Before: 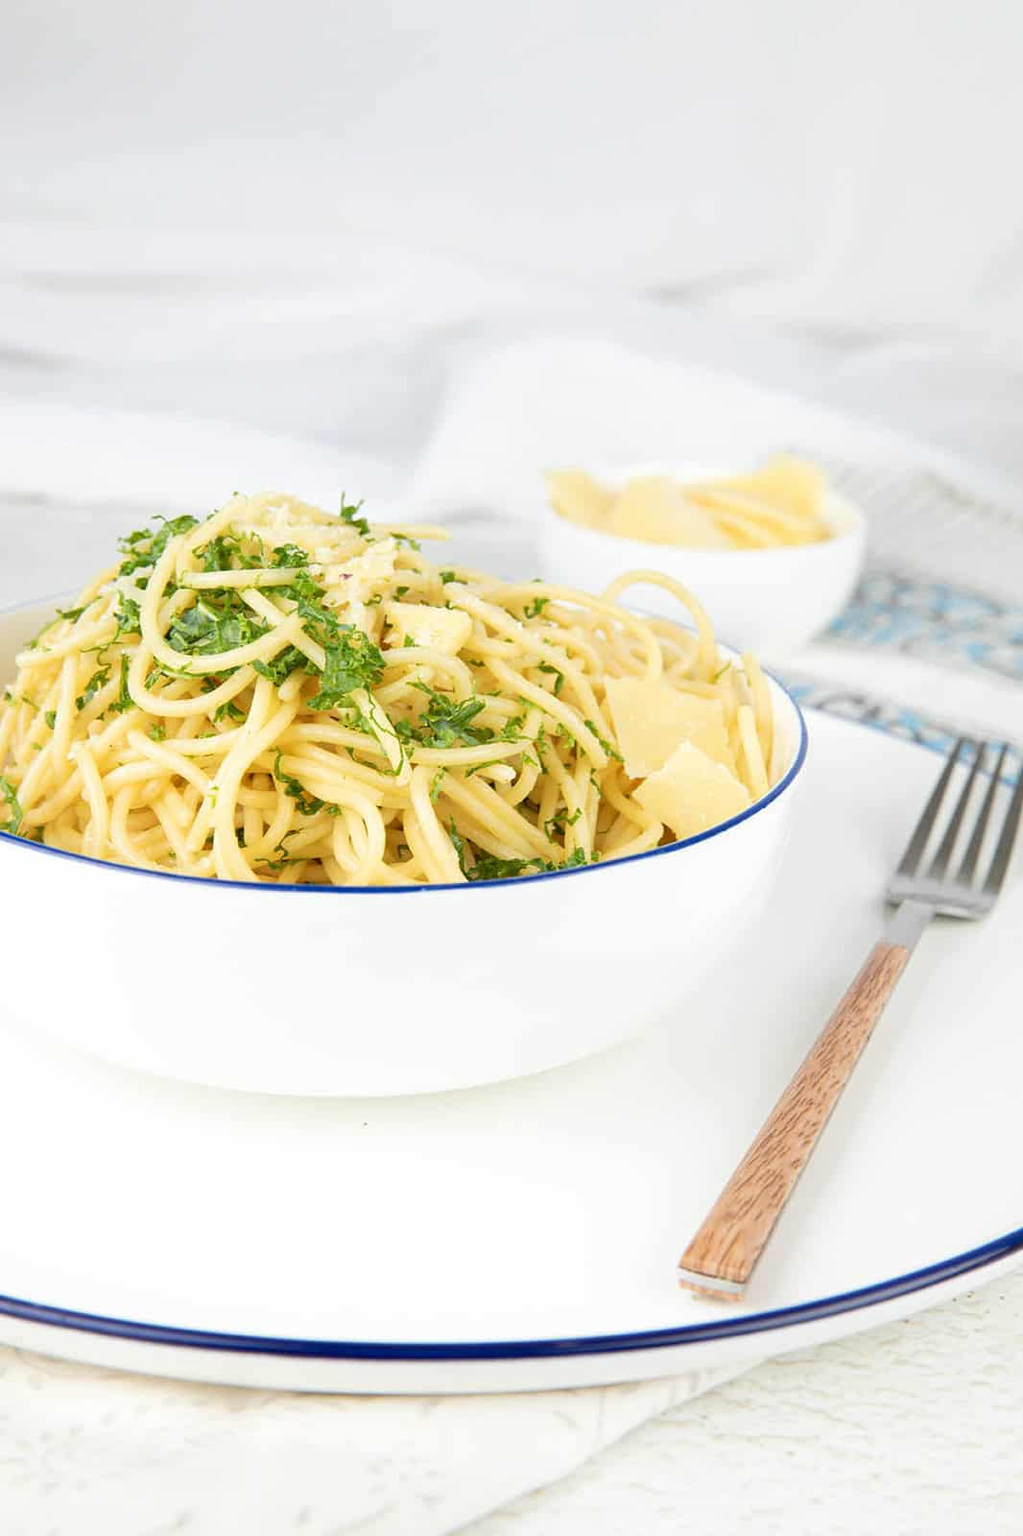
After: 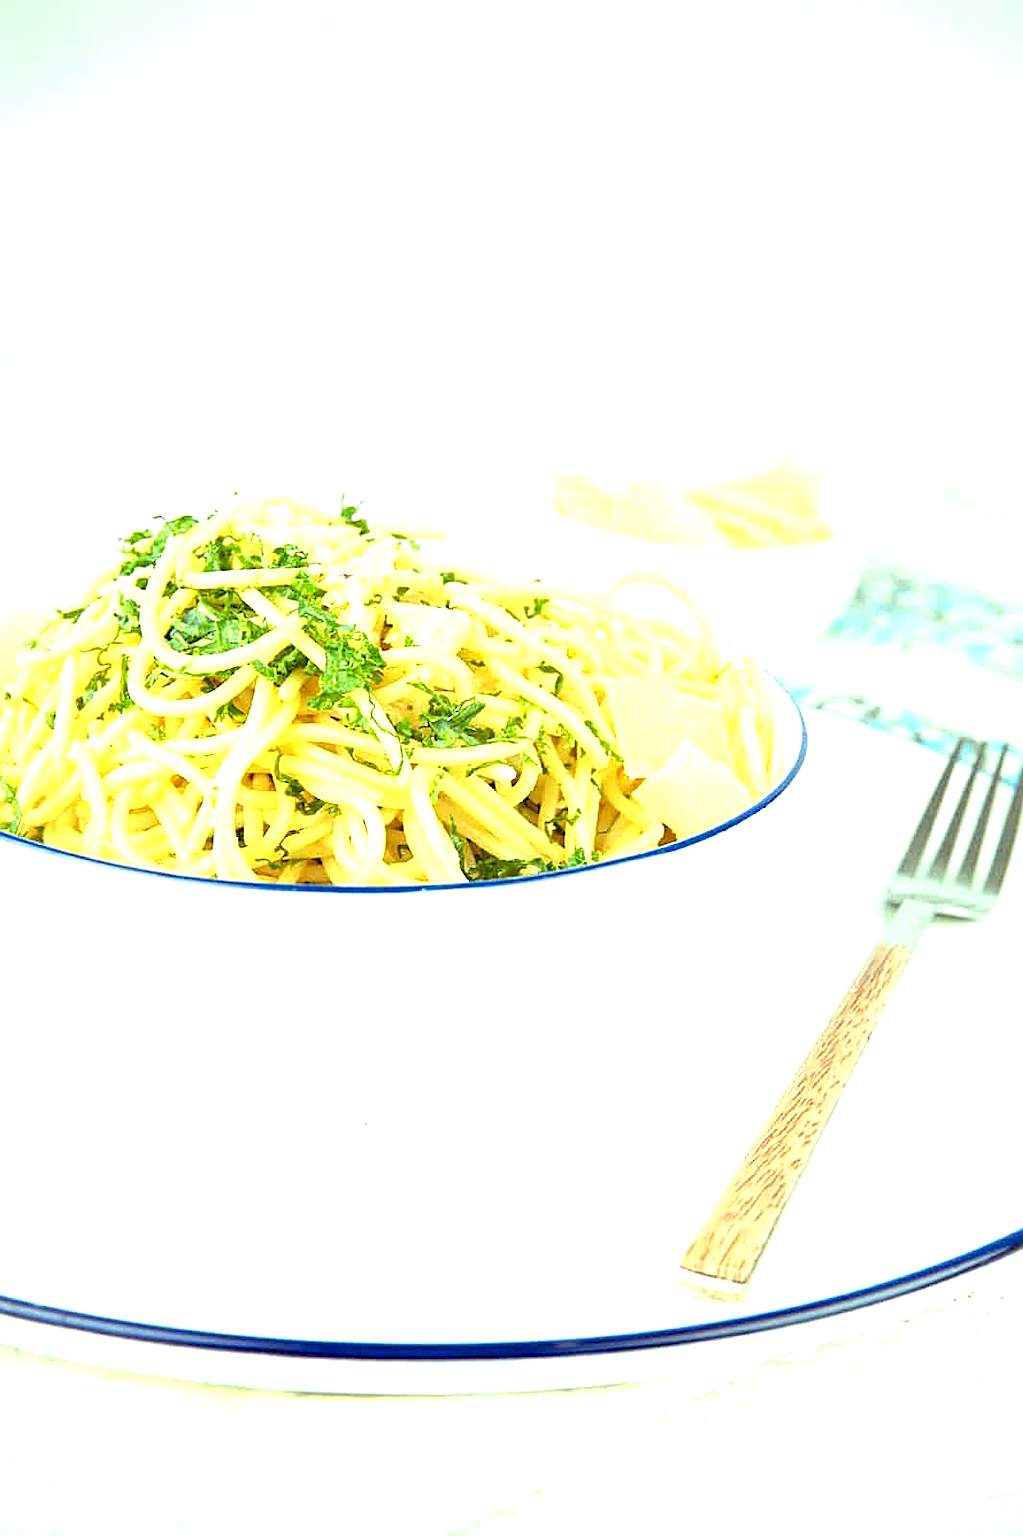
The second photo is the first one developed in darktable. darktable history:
sharpen: on, module defaults
color balance rgb: power › hue 71.18°, highlights gain › luminance 15.122%, highlights gain › chroma 7.044%, highlights gain › hue 126.56°, global offset › luminance -0.842%, perceptual saturation grading › global saturation 0.628%
vignetting: fall-off start 97.28%, fall-off radius 77.85%, brightness -0.813, width/height ratio 1.107
local contrast: highlights 104%, shadows 97%, detail 119%, midtone range 0.2
exposure: exposure 0.779 EV, compensate highlight preservation false
